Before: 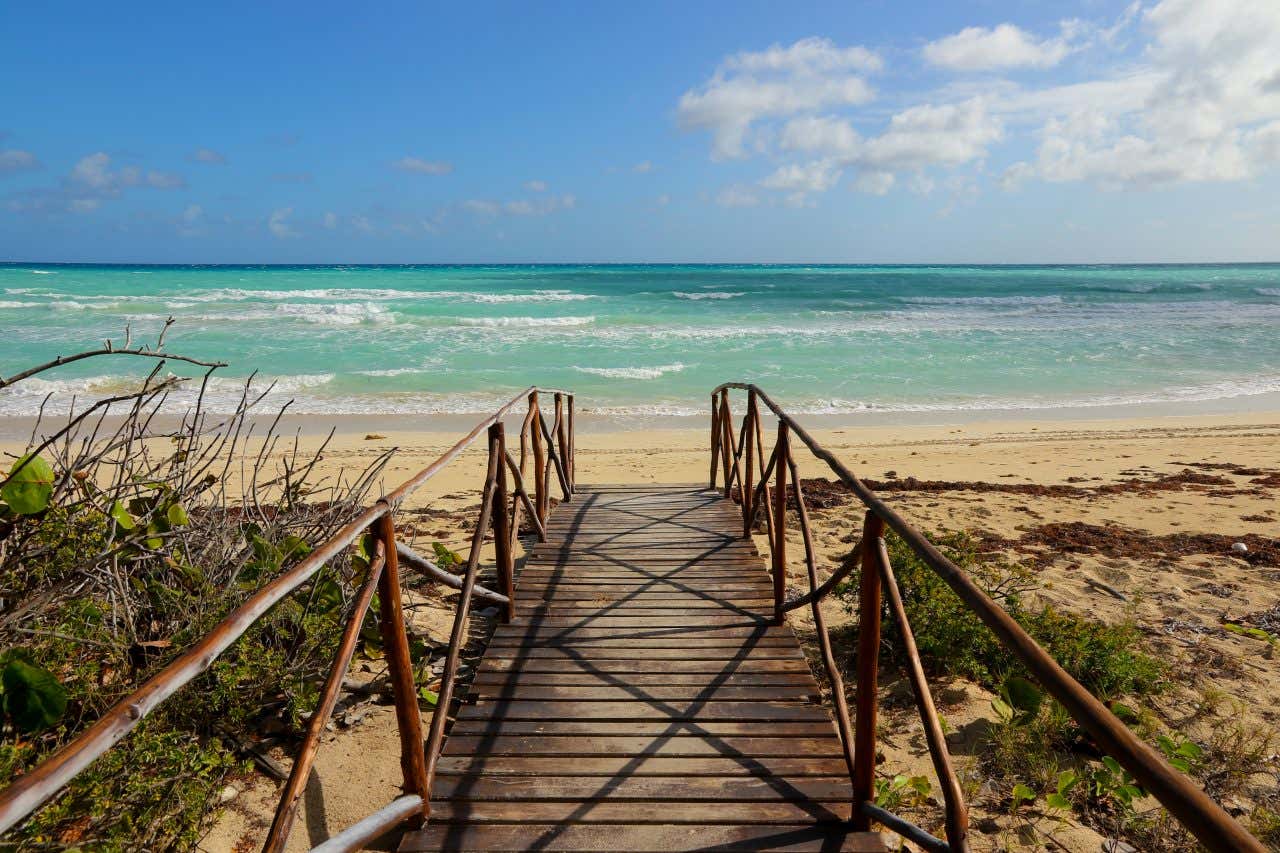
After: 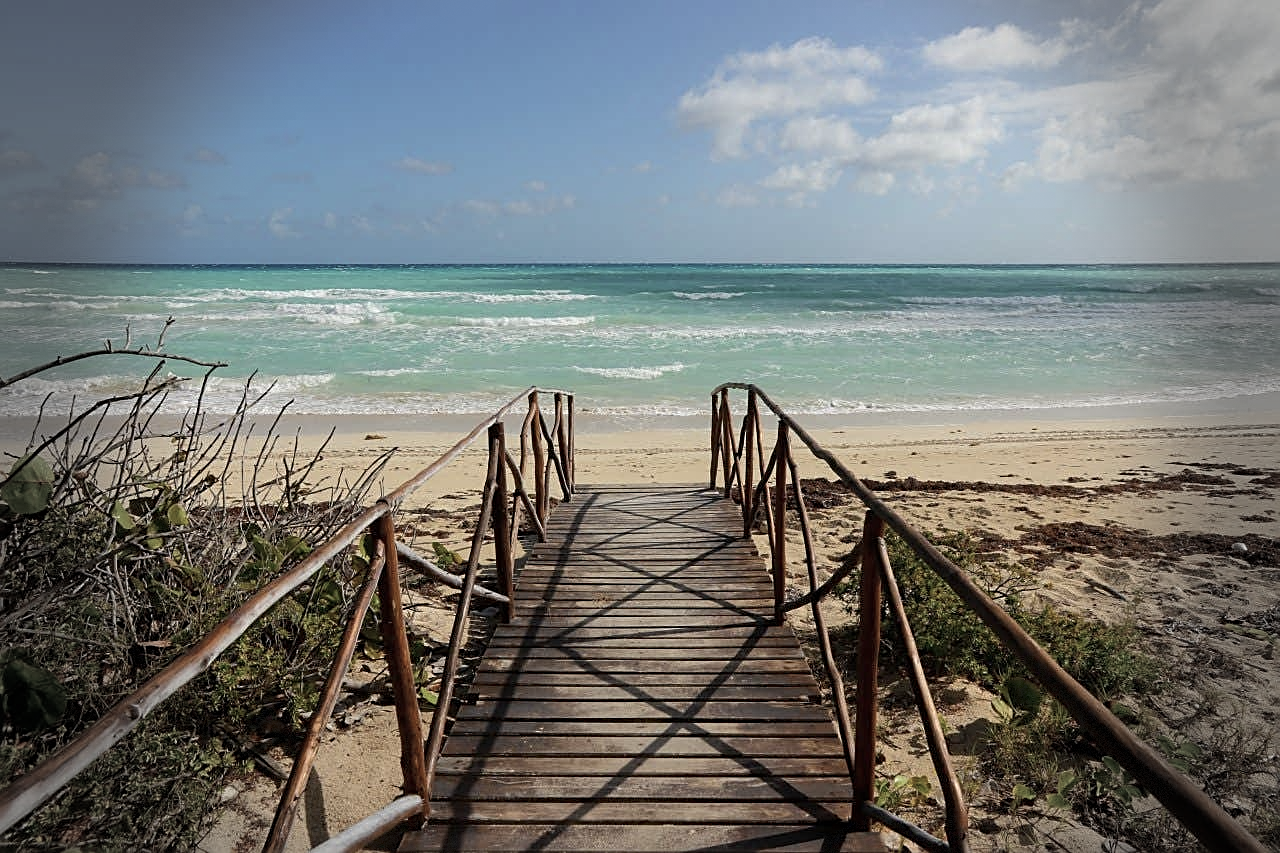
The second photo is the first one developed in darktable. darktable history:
color correction: highlights b* 0.041, saturation 0.619
sharpen: on, module defaults
vignetting: fall-off start 68.1%, fall-off radius 29.67%, width/height ratio 0.986, shape 0.861, dithering 8-bit output
